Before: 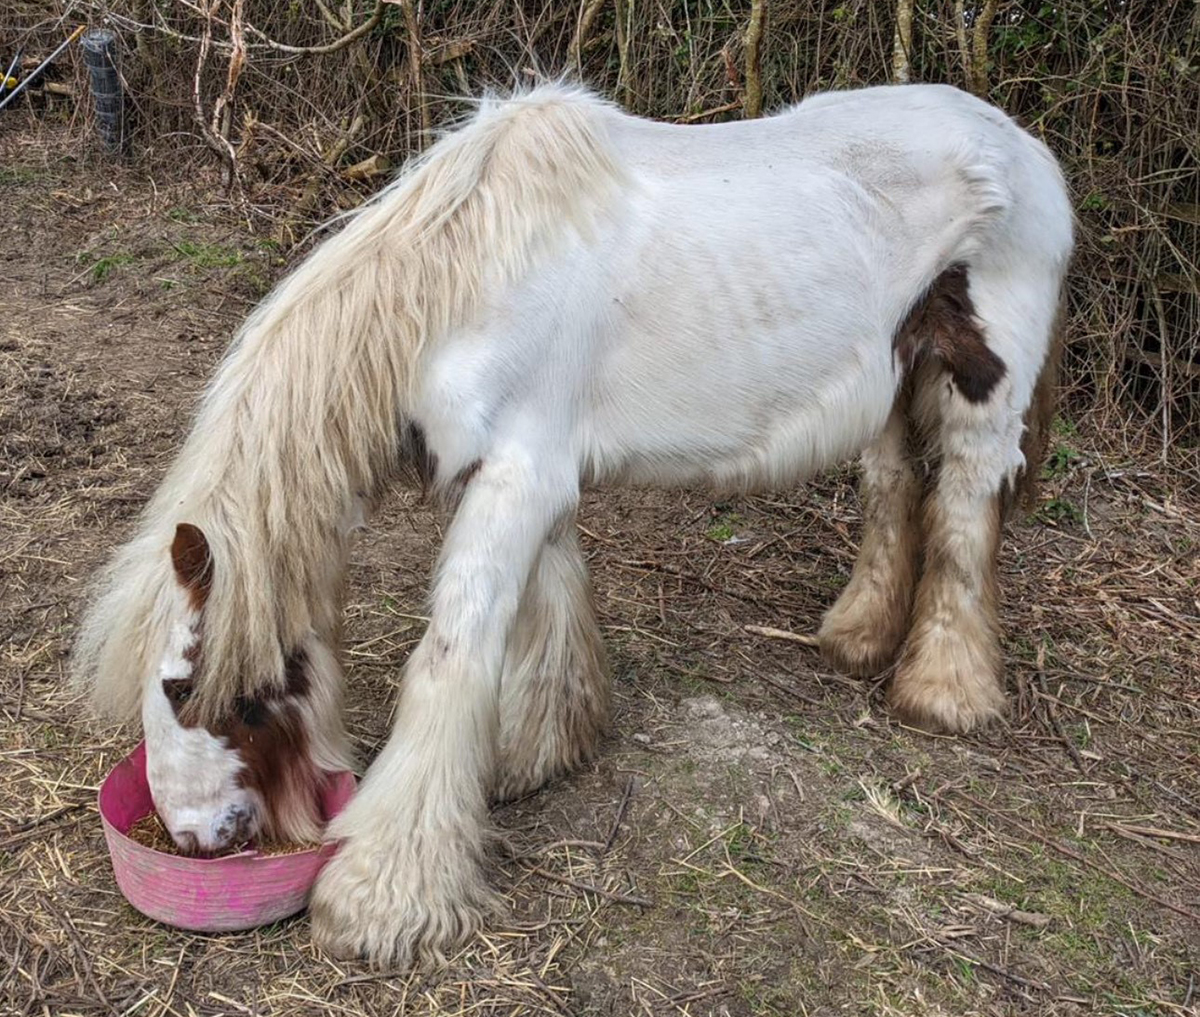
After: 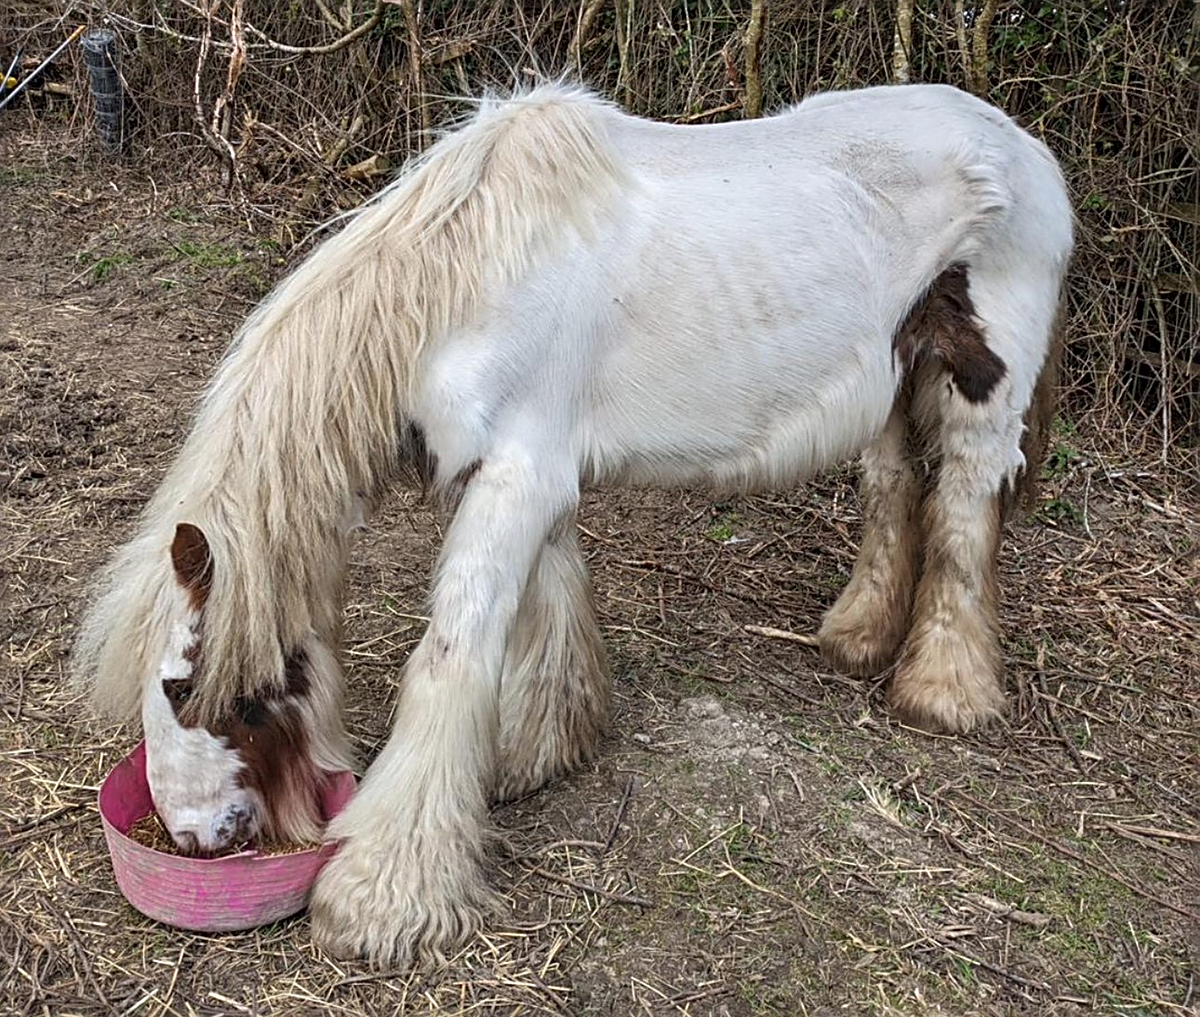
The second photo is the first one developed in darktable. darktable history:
sharpen: radius 3.119
contrast brightness saturation: saturation -0.05
